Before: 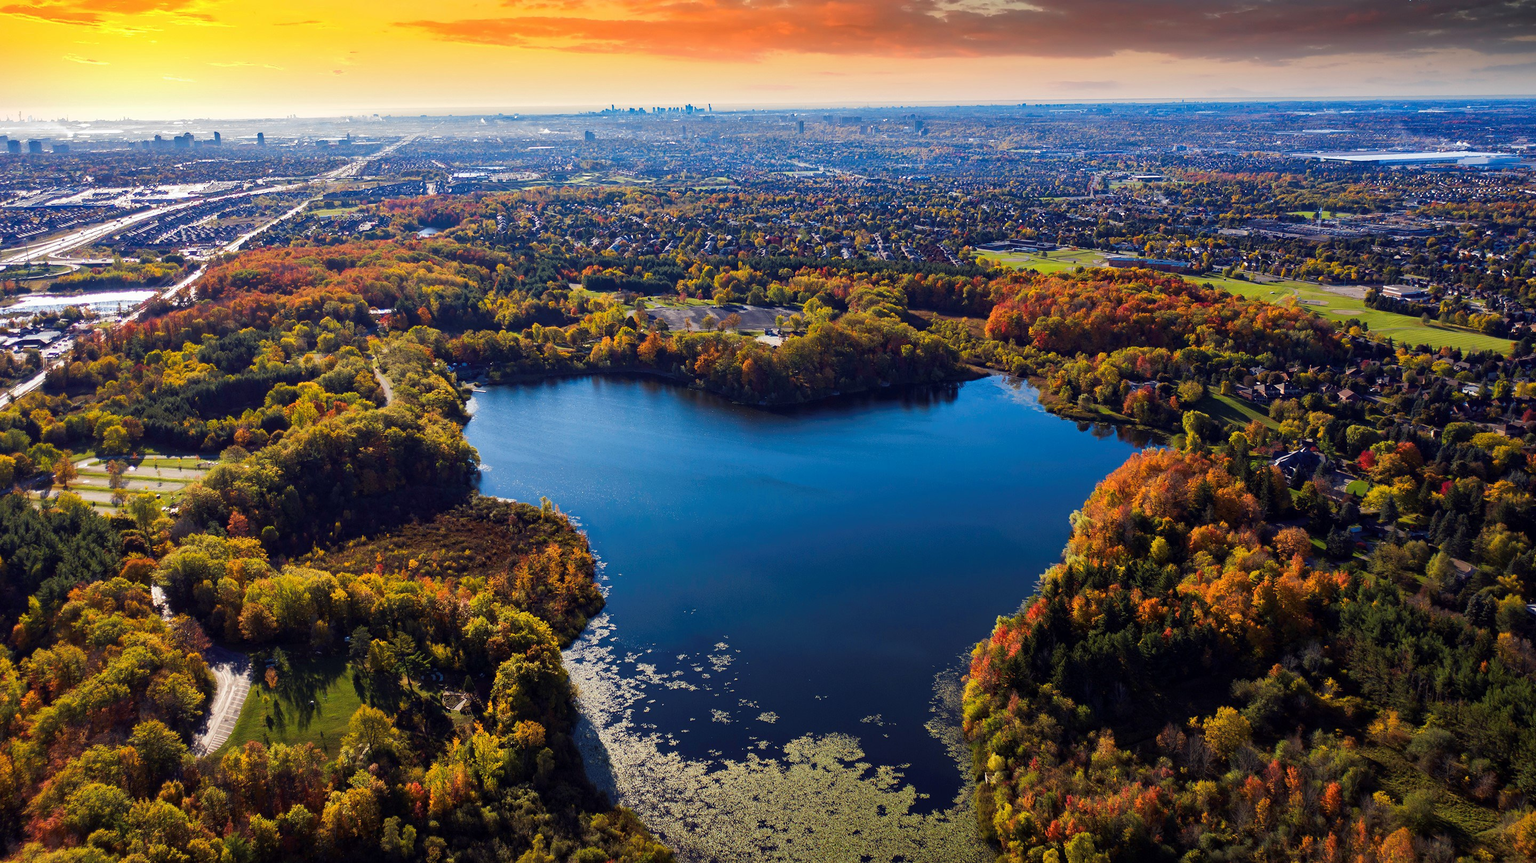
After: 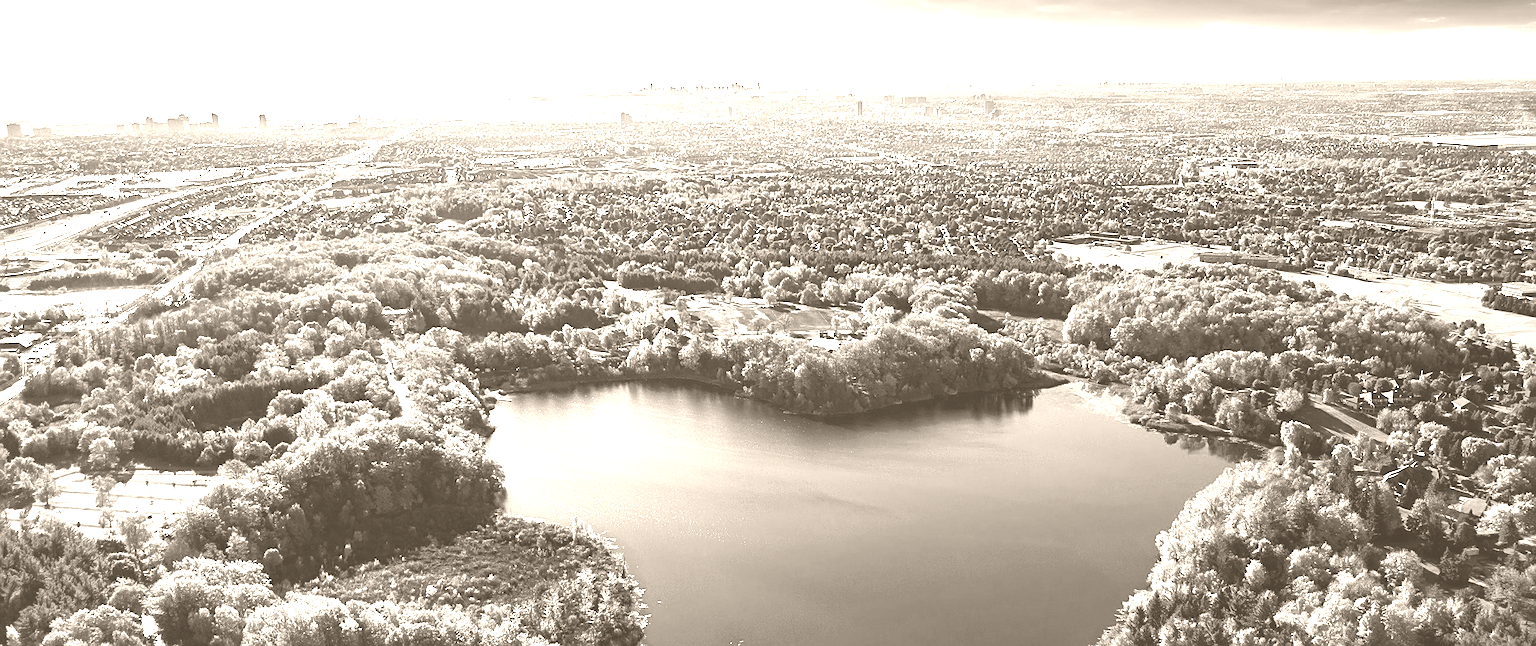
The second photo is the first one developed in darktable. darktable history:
exposure: black level correction 0, exposure 0.9 EV, compensate highlight preservation false
crop: left 1.509%, top 3.452%, right 7.696%, bottom 28.452%
color balance rgb: shadows lift › chroma 1%, shadows lift › hue 113°, highlights gain › chroma 0.2%, highlights gain › hue 333°, perceptual saturation grading › global saturation 20%, perceptual saturation grading › highlights -50%, perceptual saturation grading › shadows 25%, contrast -10%
contrast brightness saturation: contrast 0.14
sharpen: on, module defaults
colorize: hue 34.49°, saturation 35.33%, source mix 100%, version 1
